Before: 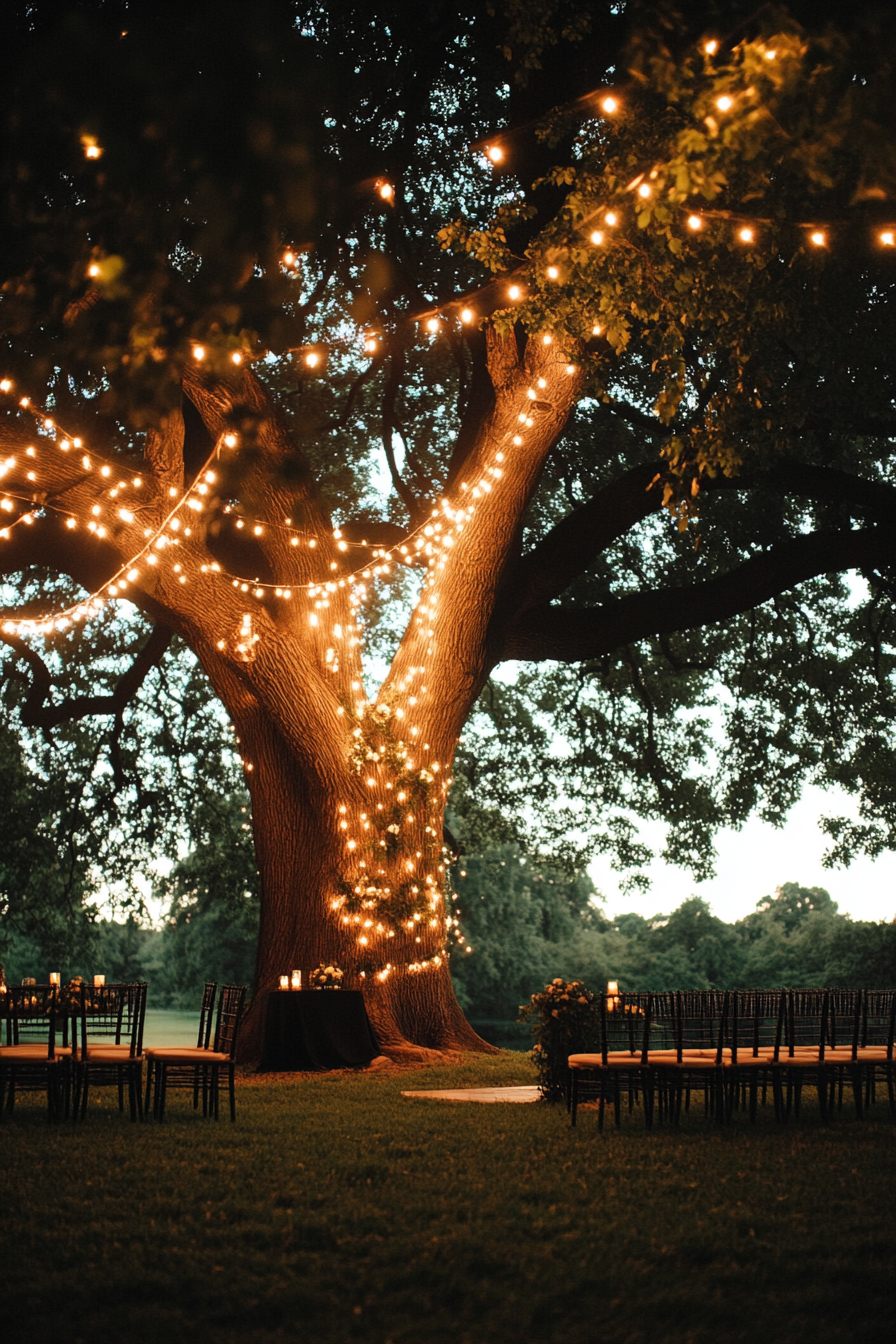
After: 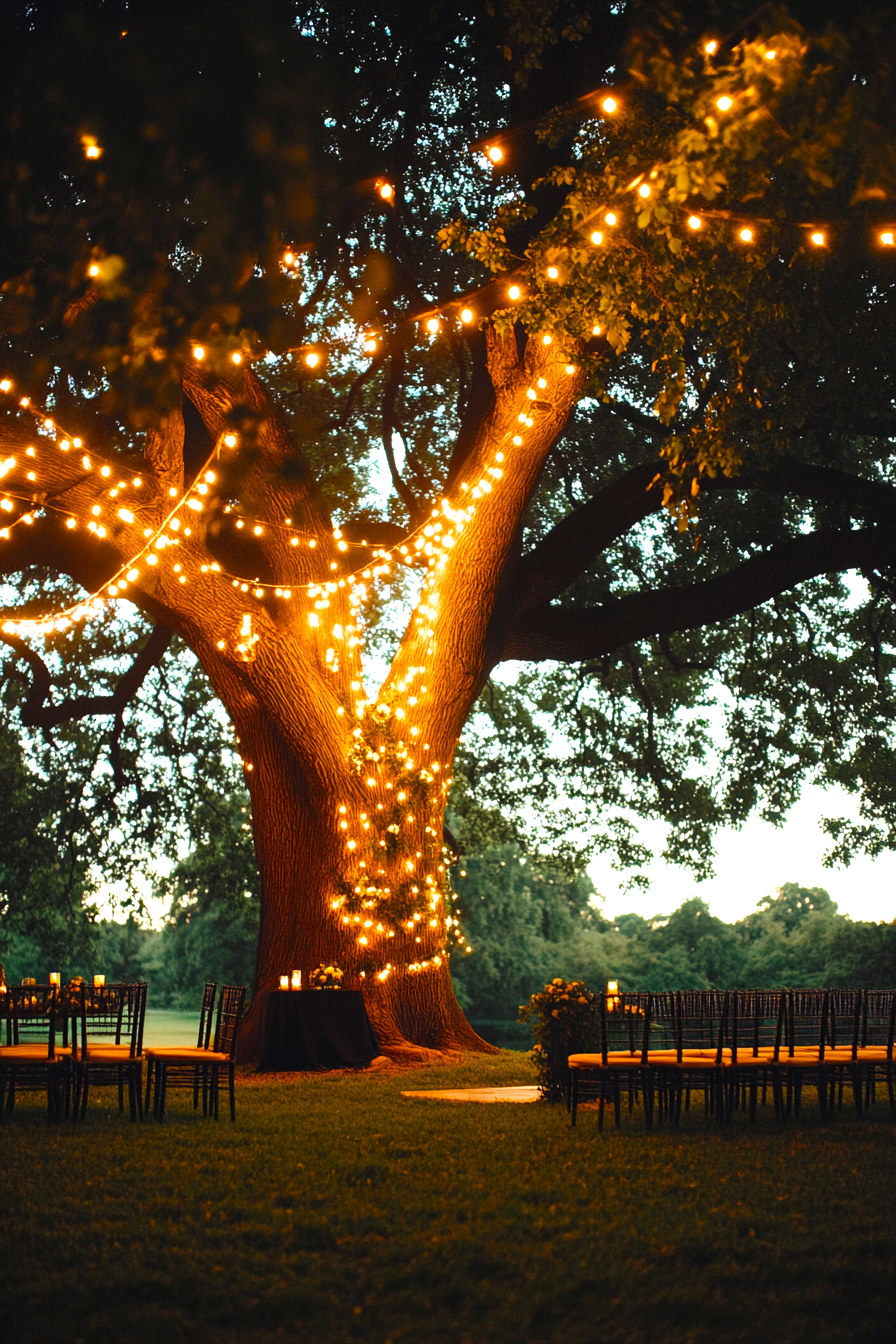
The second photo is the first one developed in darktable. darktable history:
exposure: black level correction 0, exposure 0.499 EV, compensate highlight preservation false
color balance rgb: shadows lift › chroma 3.182%, shadows lift › hue 280.24°, perceptual saturation grading › global saturation 36.938%, perceptual saturation grading › shadows 34.835%
